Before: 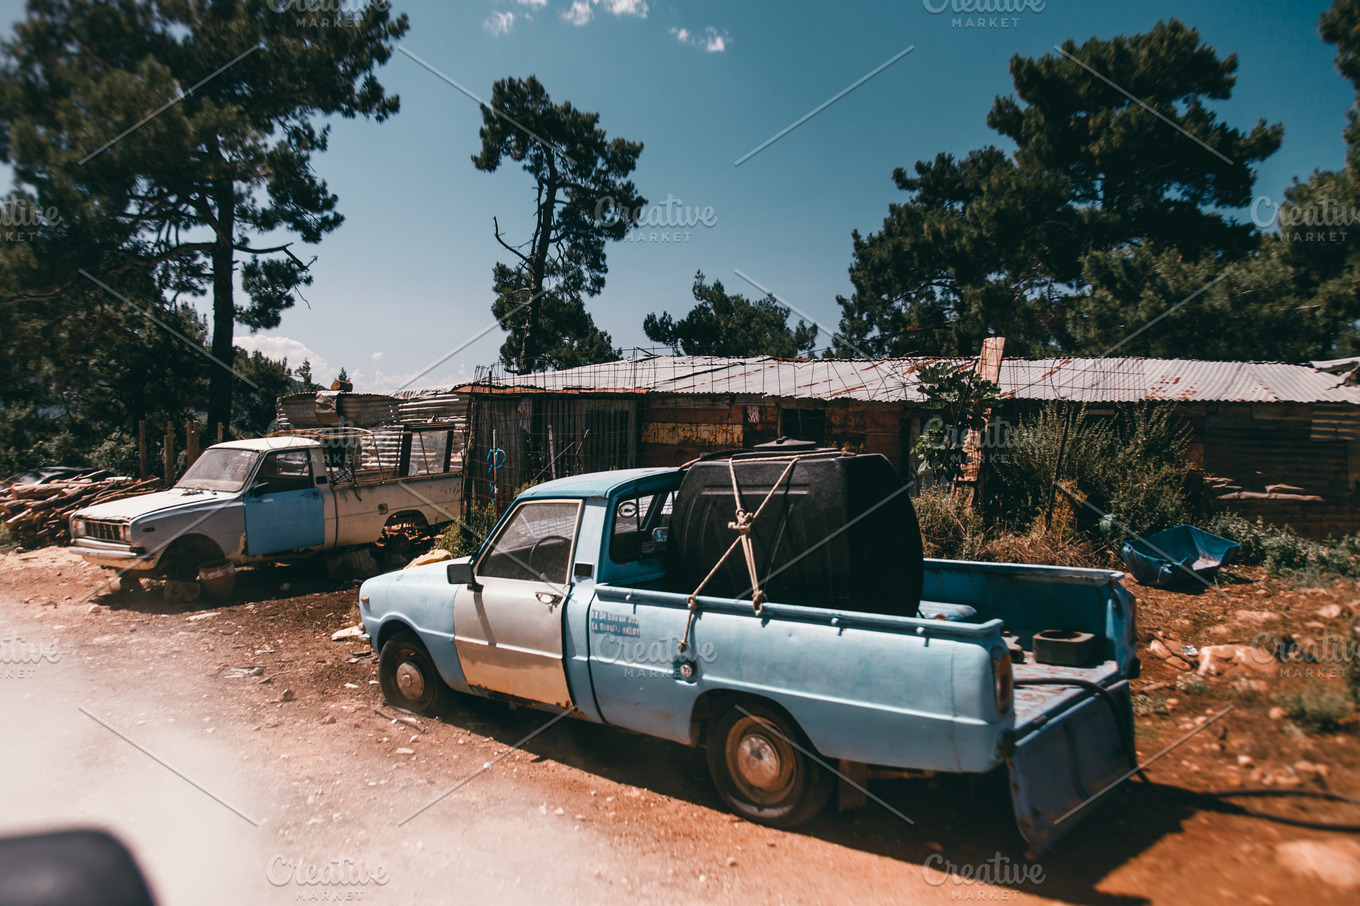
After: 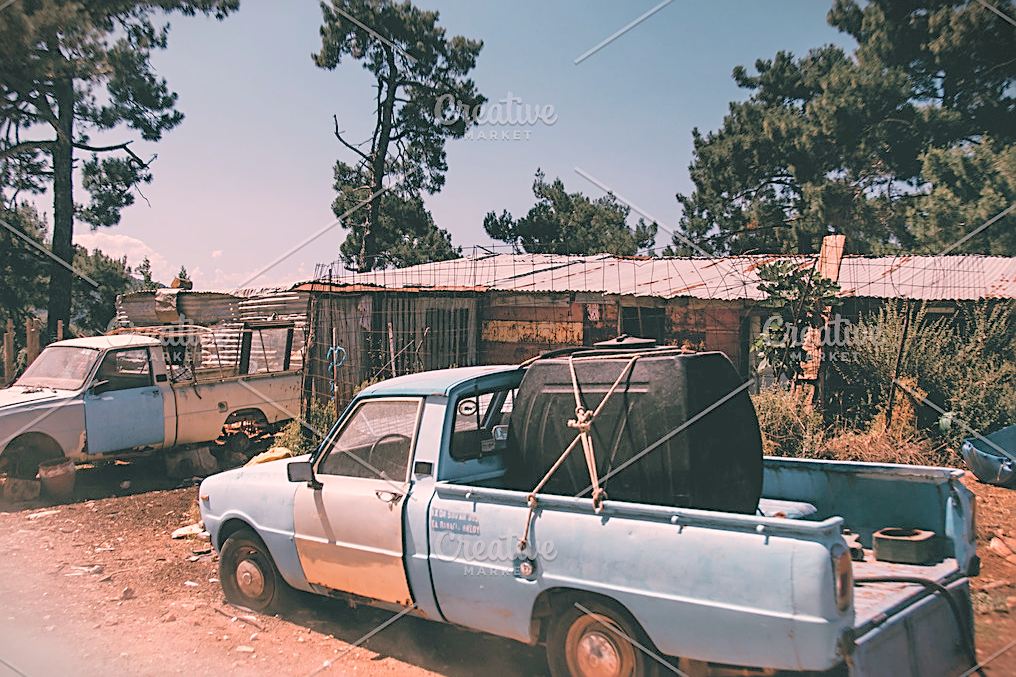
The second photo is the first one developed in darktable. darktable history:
crop and rotate: left 11.831%, top 11.346%, right 13.429%, bottom 13.899%
vignetting: fall-off start 100%, brightness -0.406, saturation -0.3, width/height ratio 1.324, dithering 8-bit output, unbound false
color correction: highlights a* 14.52, highlights b* 4.84
shadows and highlights: on, module defaults
global tonemap: drago (0.7, 100)
sharpen: on, module defaults
color calibration: illuminant Planckian (black body), x 0.351, y 0.352, temperature 4794.27 K
